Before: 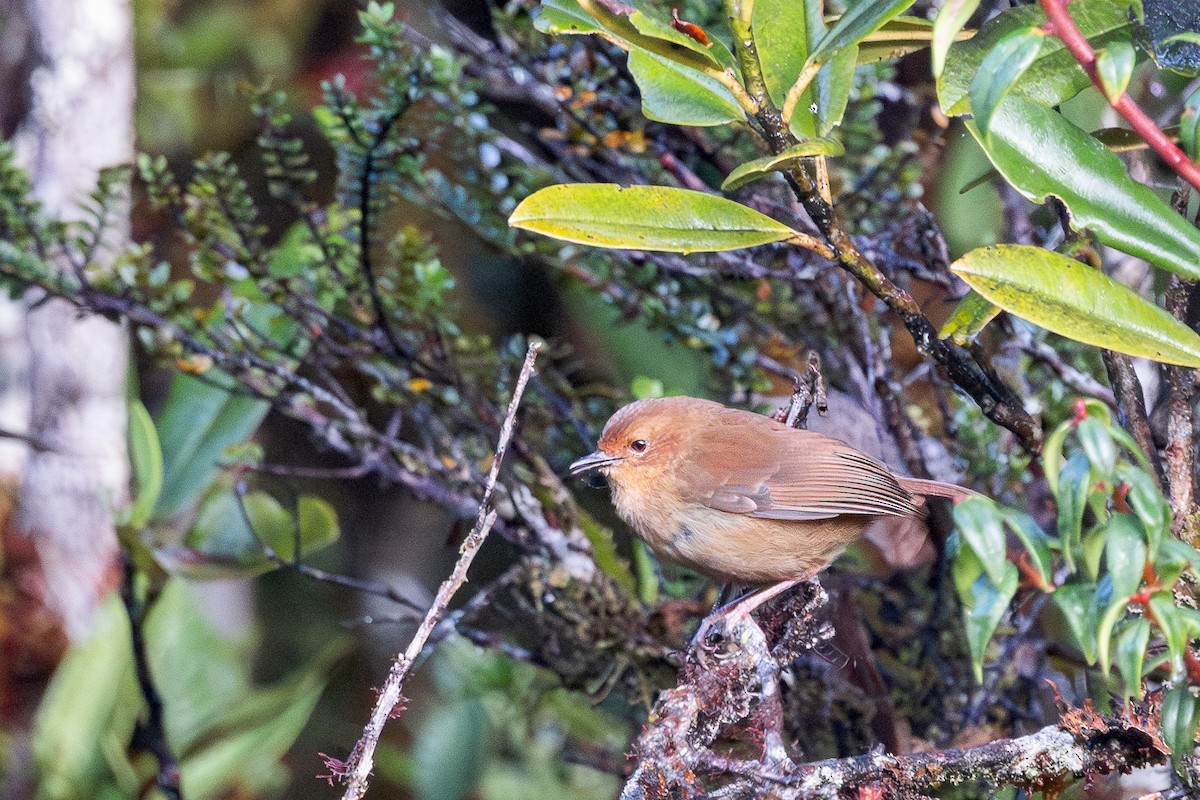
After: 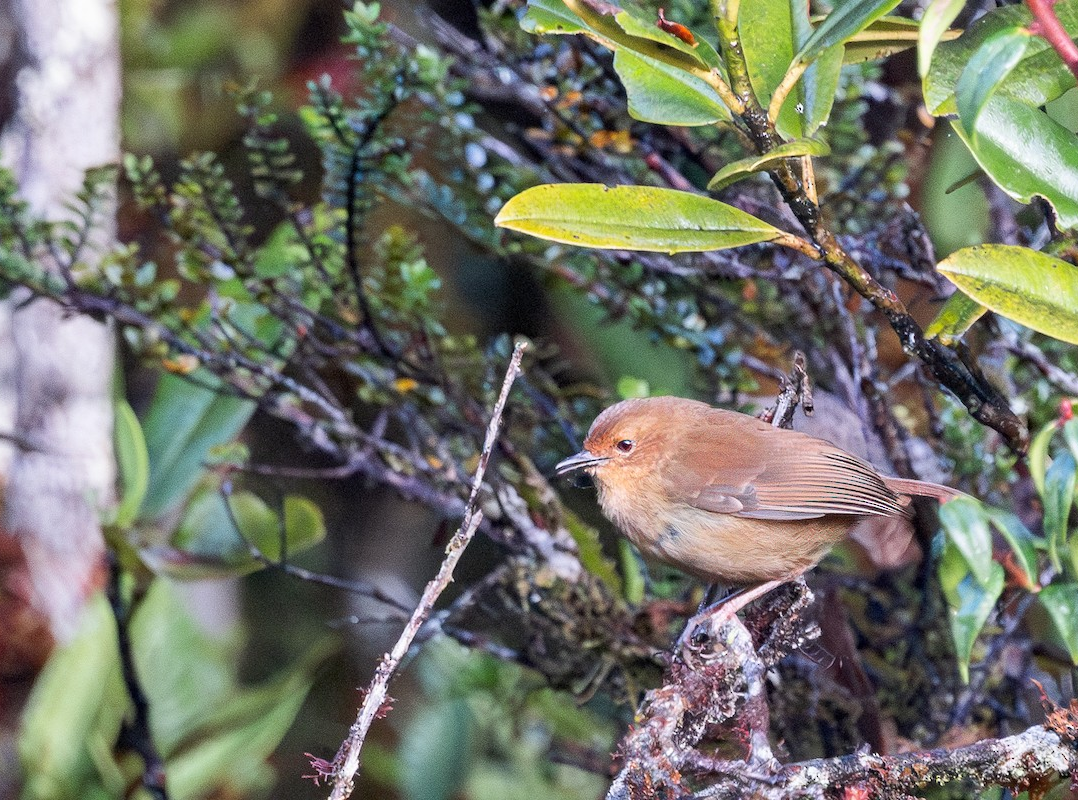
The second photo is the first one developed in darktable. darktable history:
crop and rotate: left 1.223%, right 8.933%
